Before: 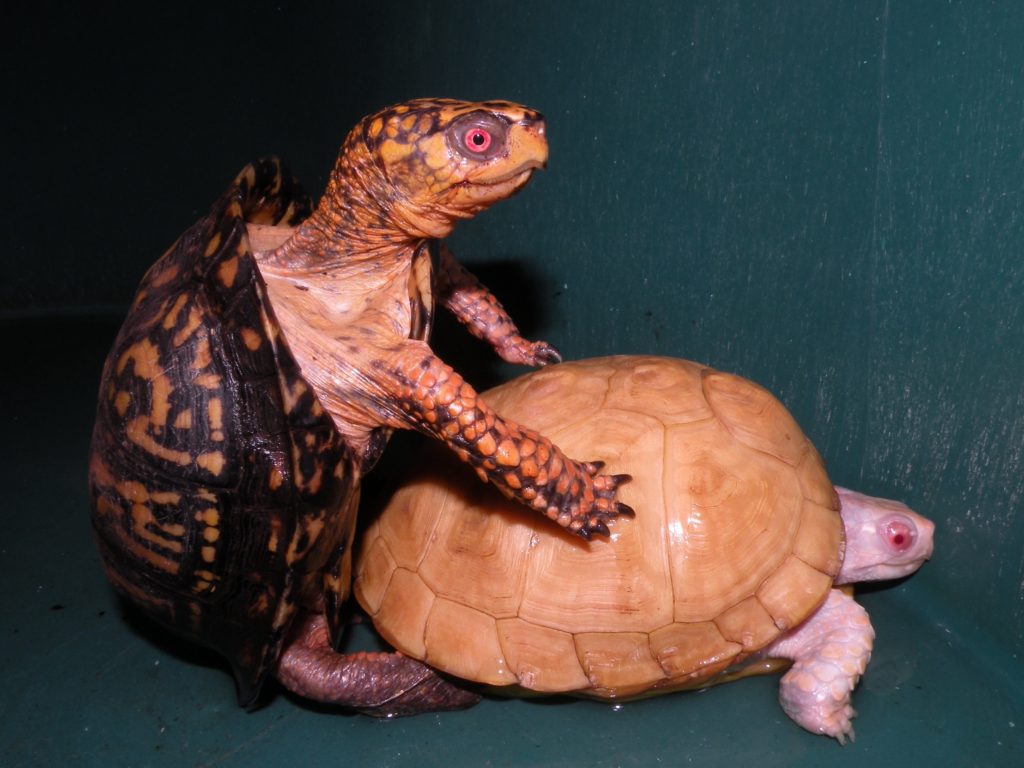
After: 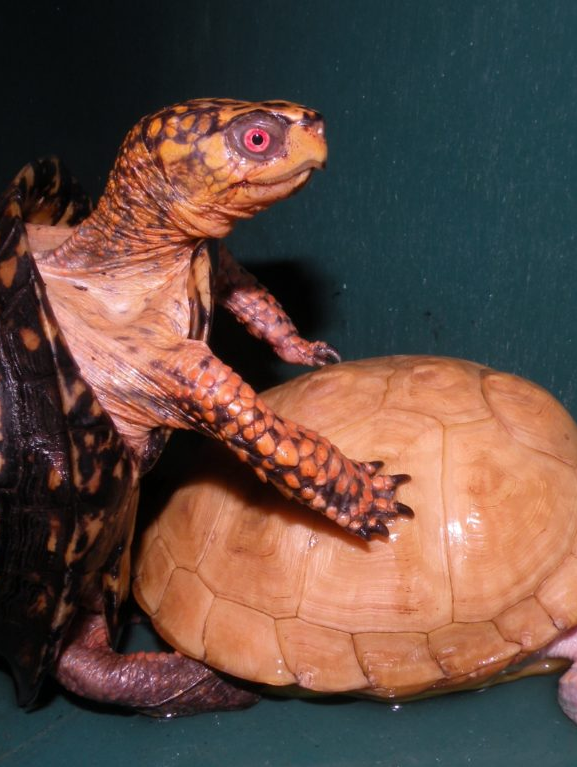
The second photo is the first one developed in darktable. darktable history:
crop: left 21.645%, right 21.968%, bottom 0.007%
tone equalizer: edges refinement/feathering 500, mask exposure compensation -1.57 EV, preserve details no
